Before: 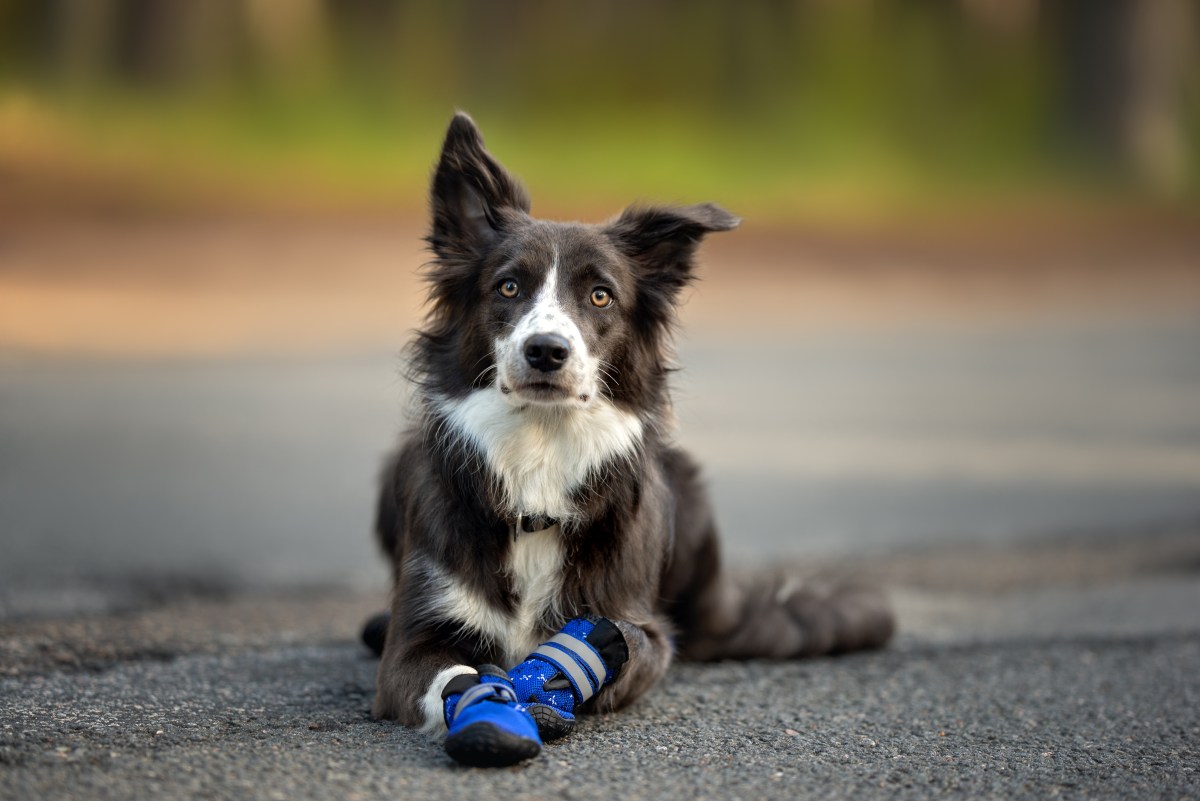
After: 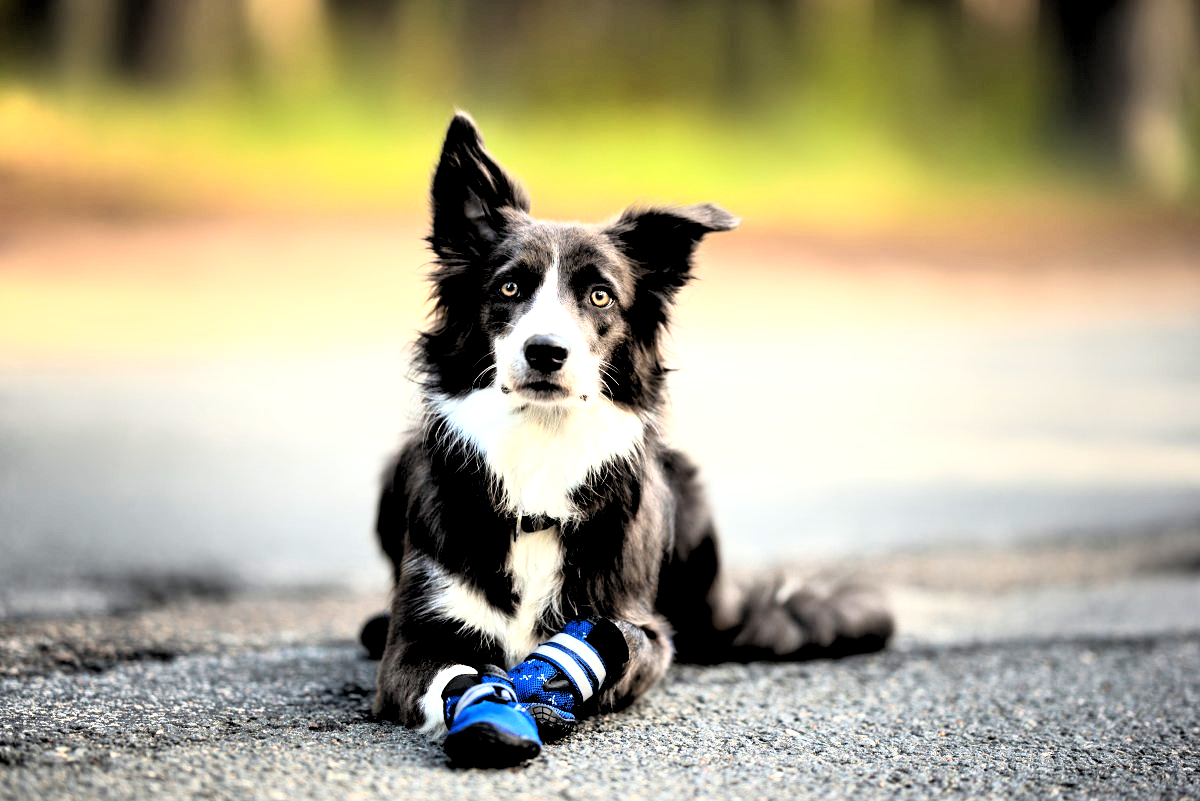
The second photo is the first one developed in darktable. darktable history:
rgb curve: curves: ch0 [(0, 0) (0.21, 0.15) (0.24, 0.21) (0.5, 0.75) (0.75, 0.96) (0.89, 0.99) (1, 1)]; ch1 [(0, 0.02) (0.21, 0.13) (0.25, 0.2) (0.5, 0.67) (0.75, 0.9) (0.89, 0.97) (1, 1)]; ch2 [(0, 0.02) (0.21, 0.13) (0.25, 0.2) (0.5, 0.67) (0.75, 0.9) (0.89, 0.97) (1, 1)], compensate middle gray true
rgb levels: levels [[0.01, 0.419, 0.839], [0, 0.5, 1], [0, 0.5, 1]]
